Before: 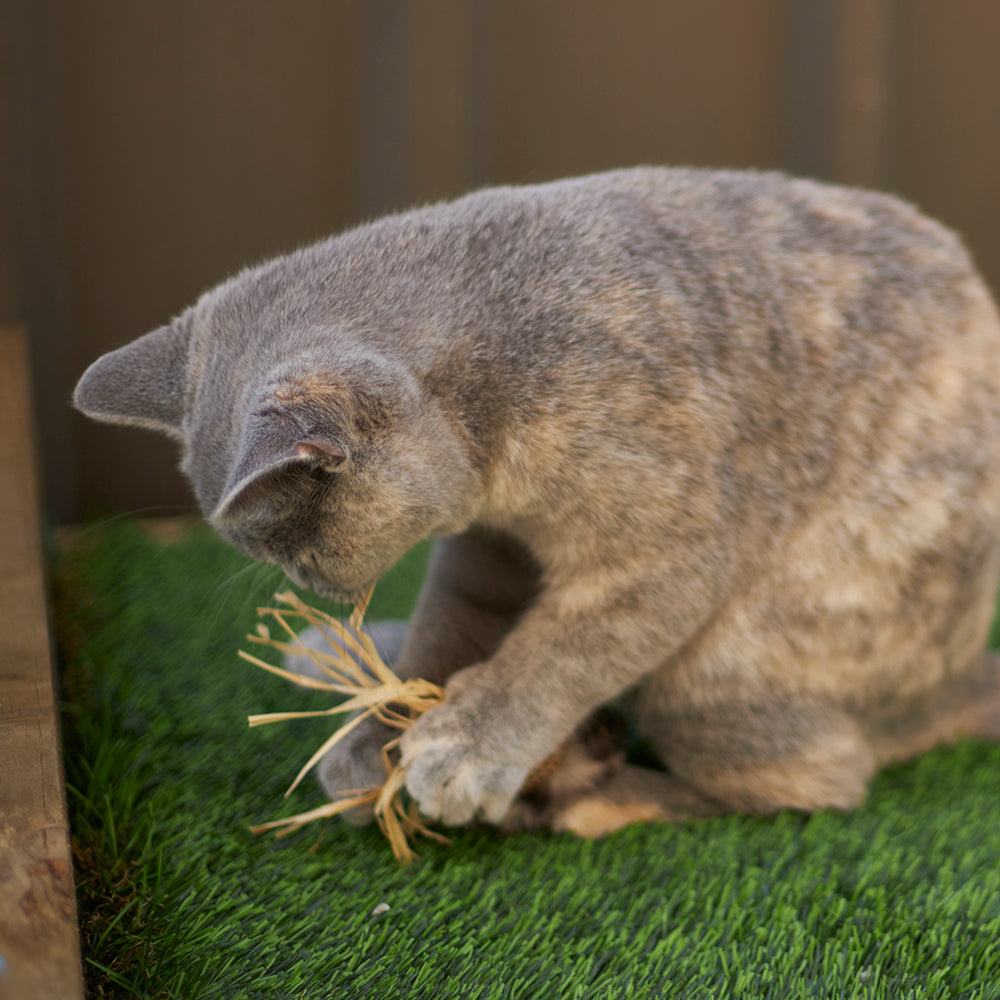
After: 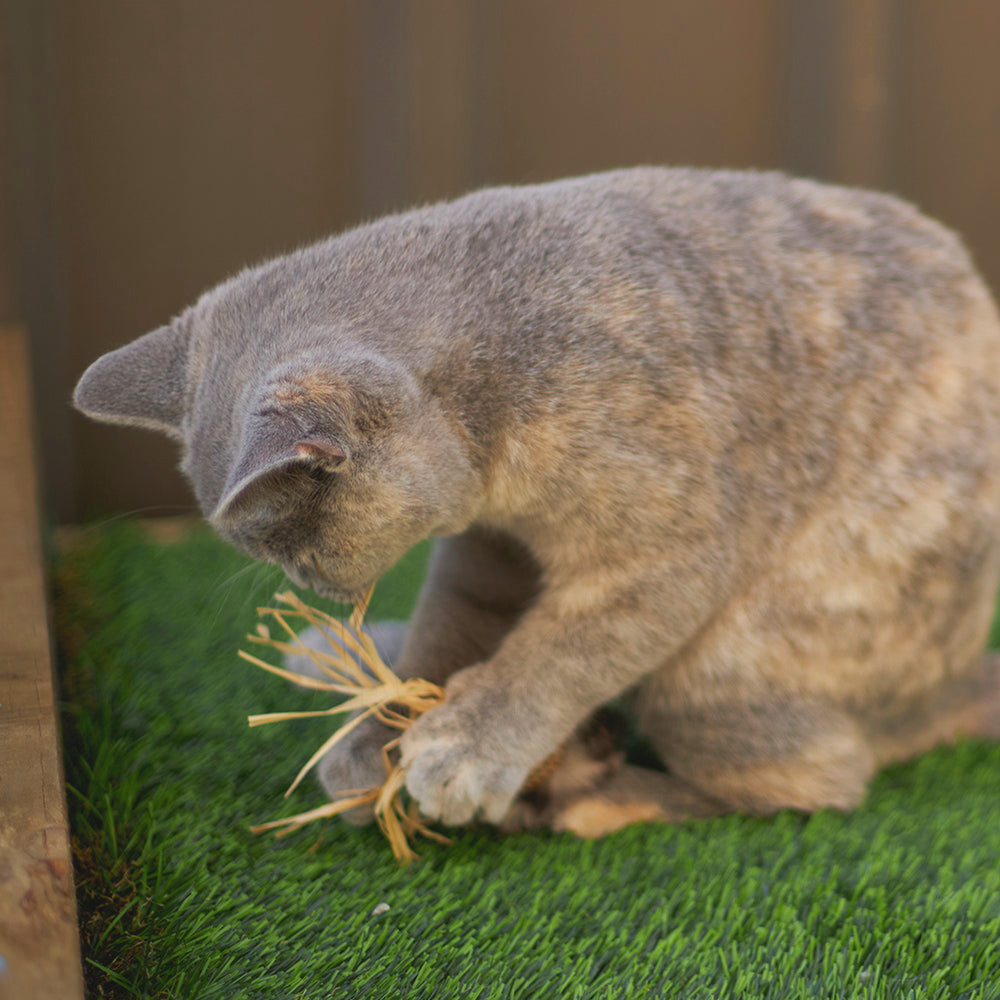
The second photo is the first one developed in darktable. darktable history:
contrast brightness saturation: contrast -0.093, brightness 0.047, saturation 0.079
